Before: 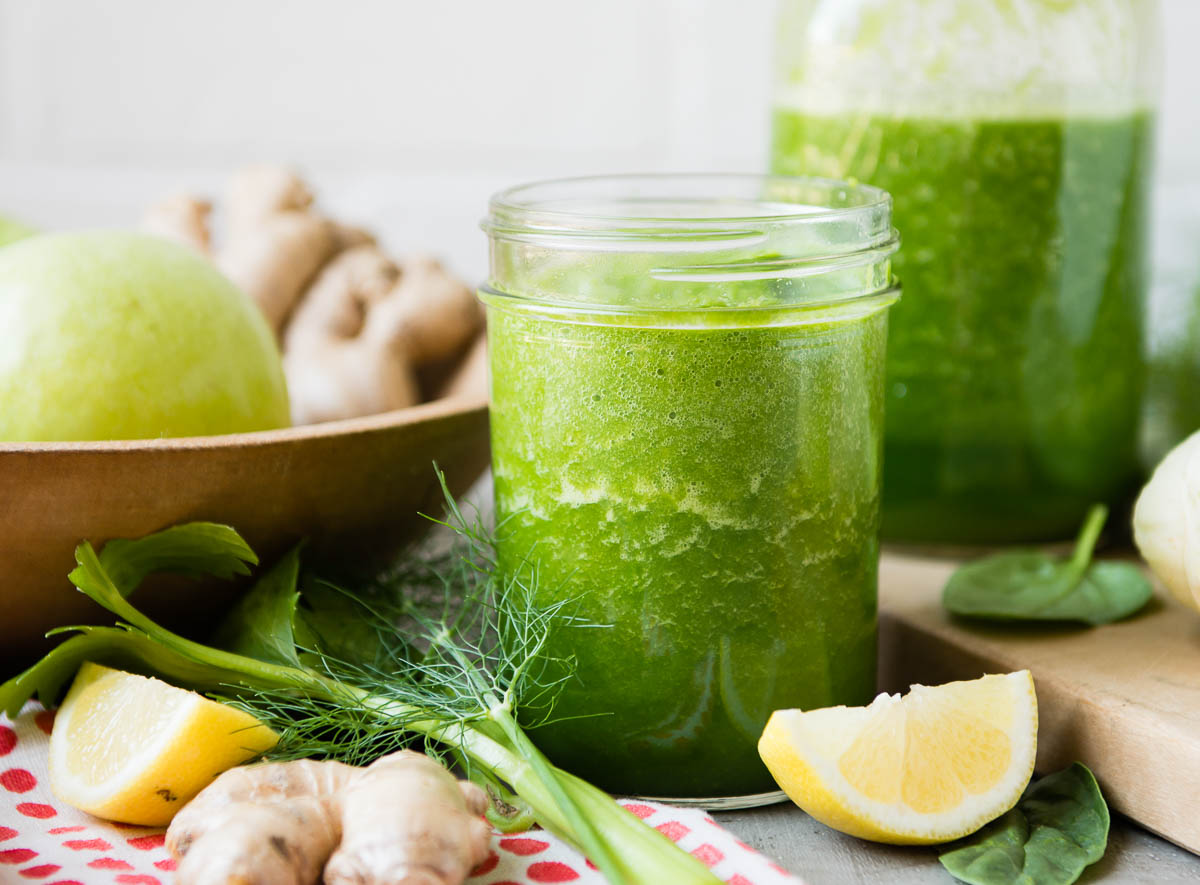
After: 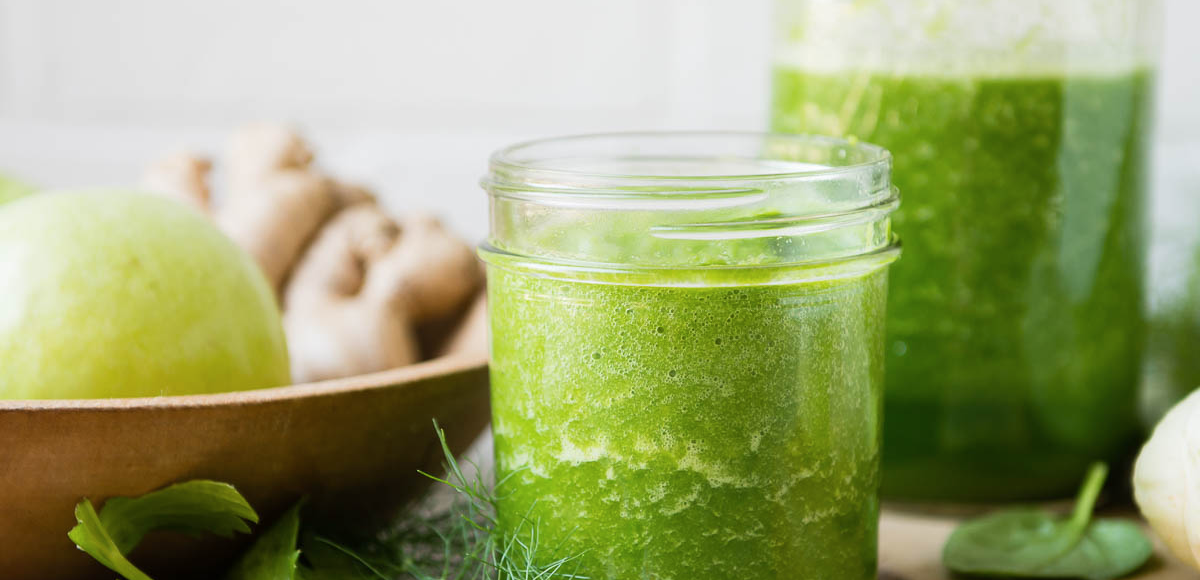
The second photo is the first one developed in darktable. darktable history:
contrast brightness saturation: saturation -0.04
crop and rotate: top 4.848%, bottom 29.503%
